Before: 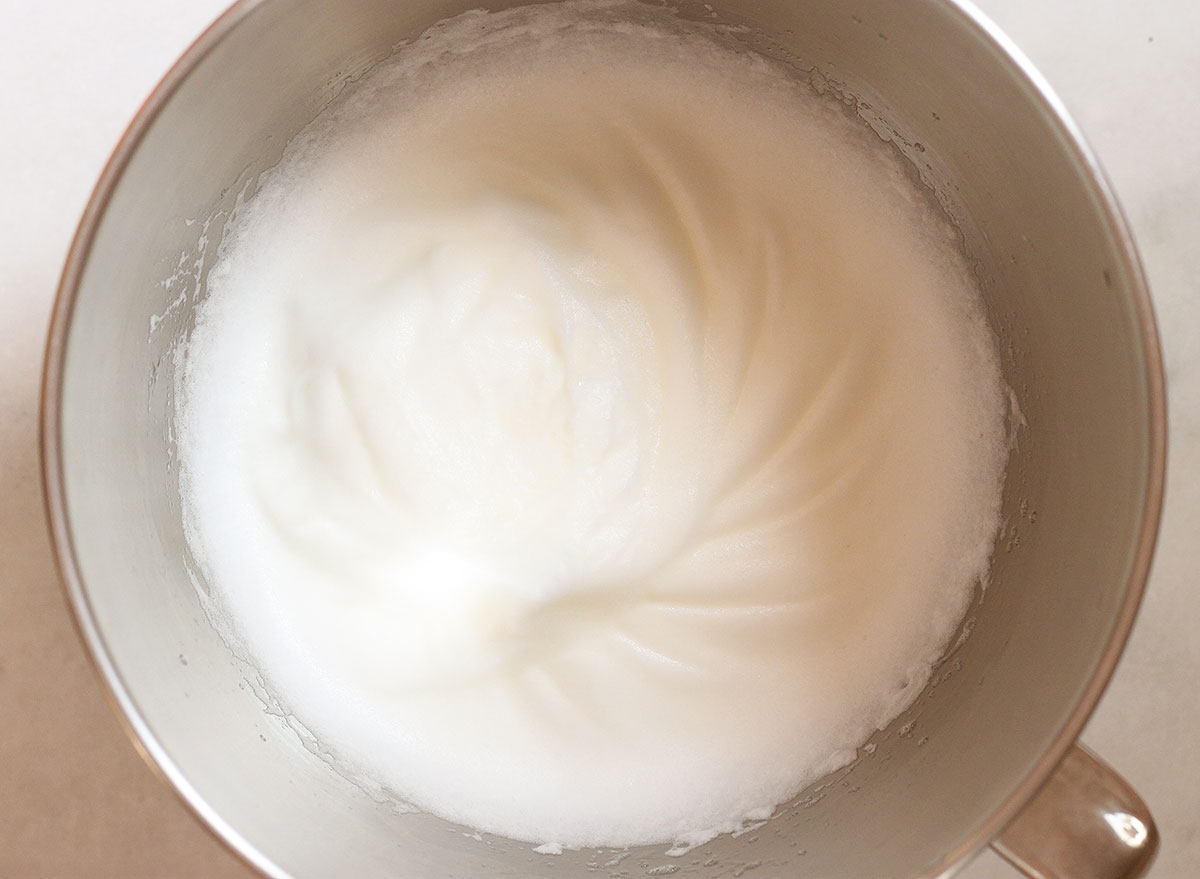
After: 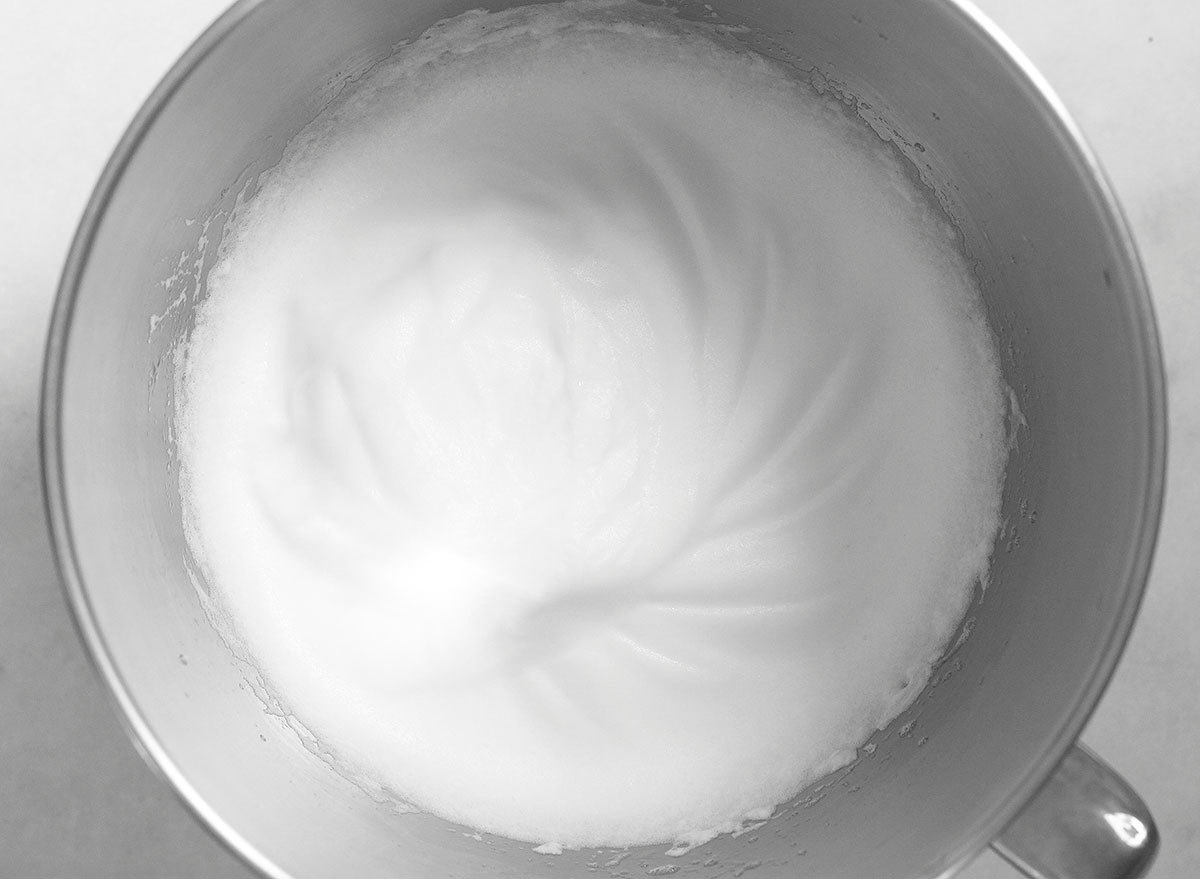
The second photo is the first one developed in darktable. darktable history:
contrast brightness saturation: saturation -0.998
